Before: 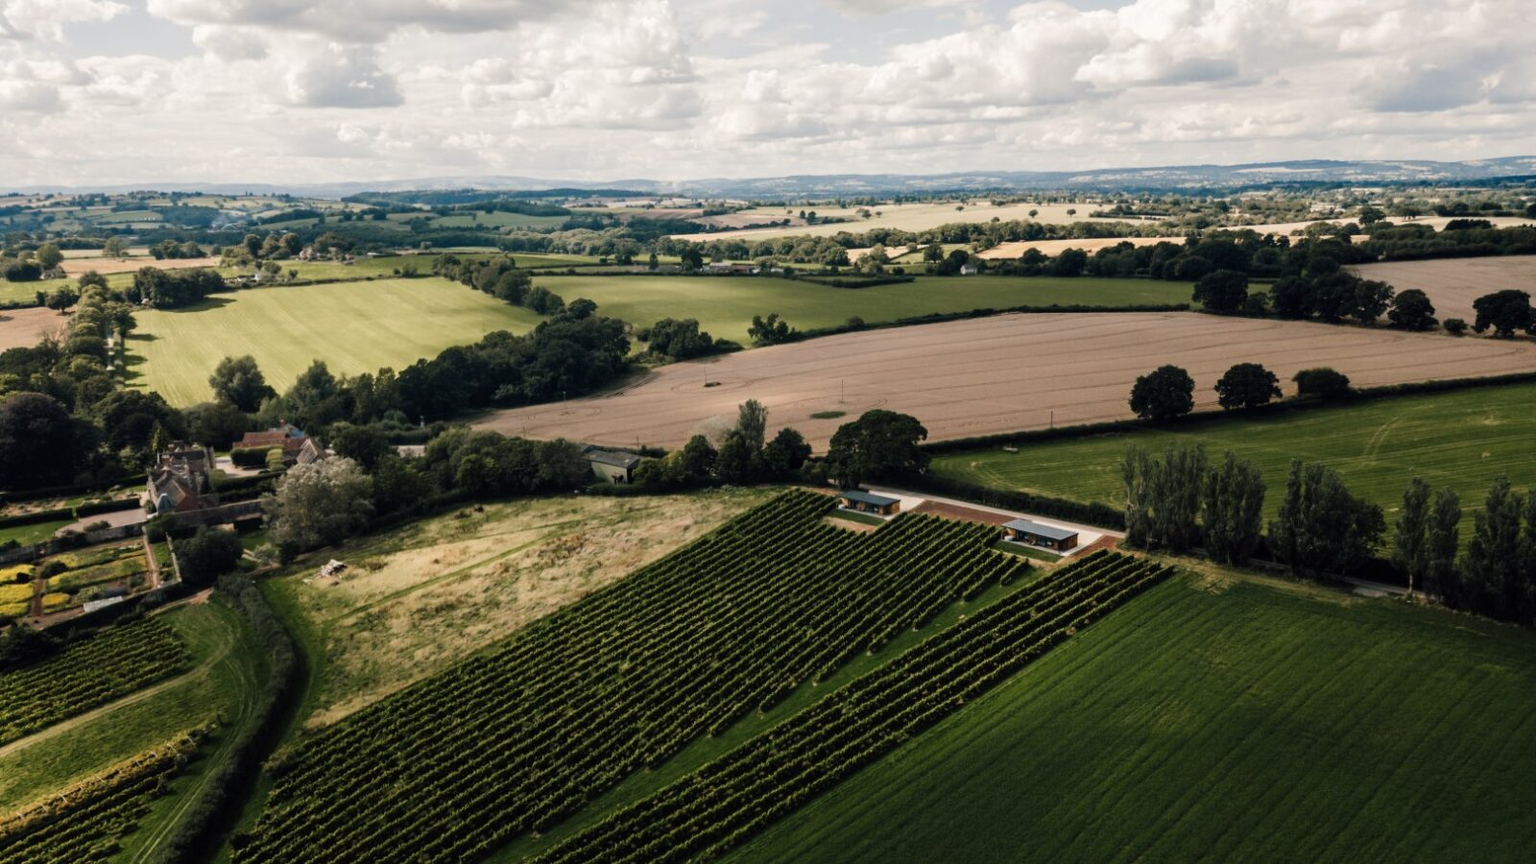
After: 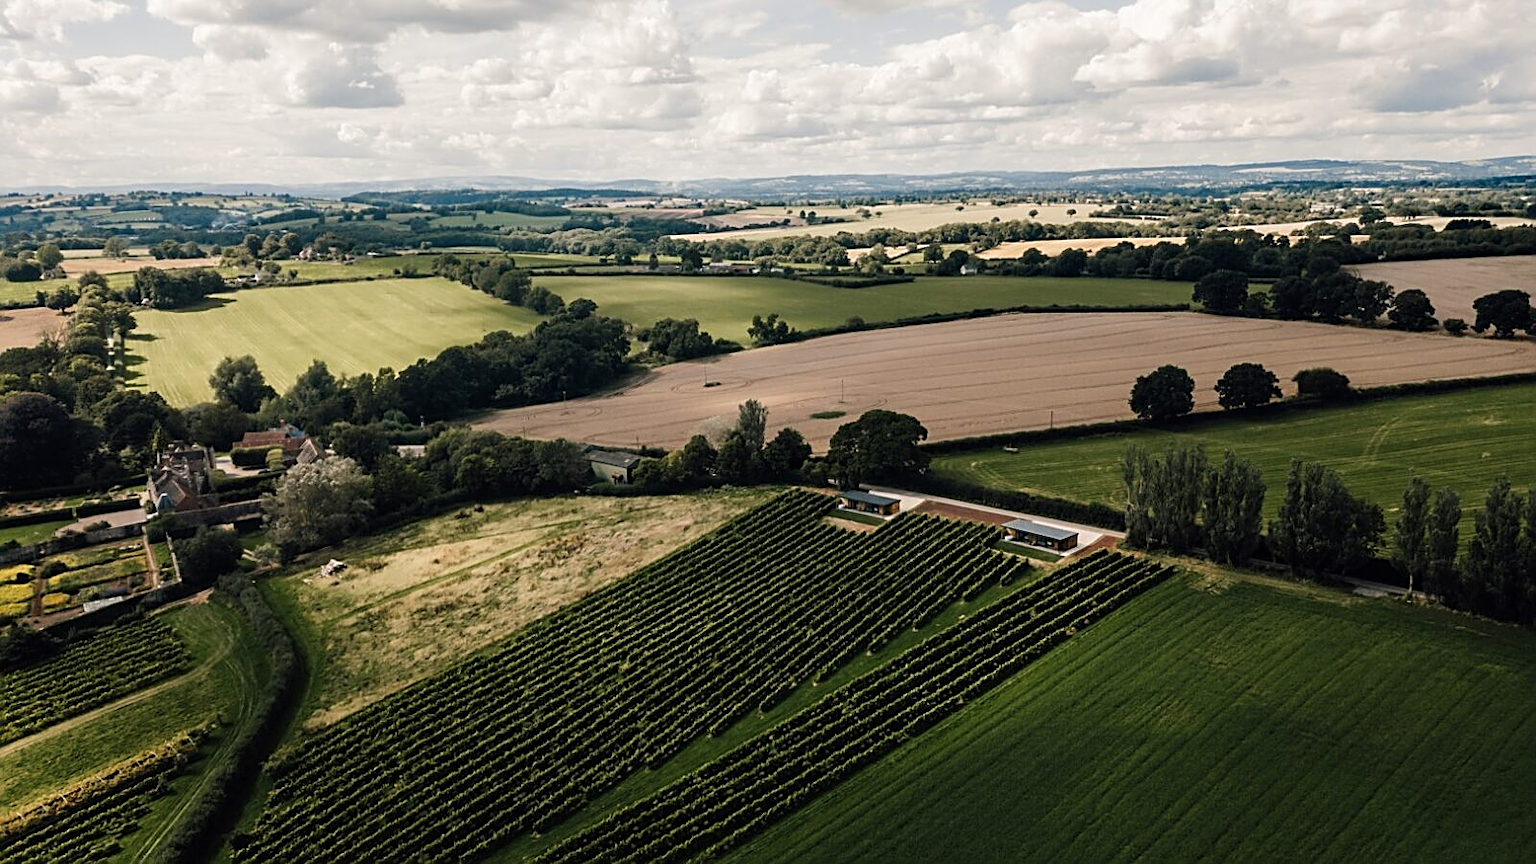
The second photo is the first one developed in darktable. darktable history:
sharpen: amount 0.745
